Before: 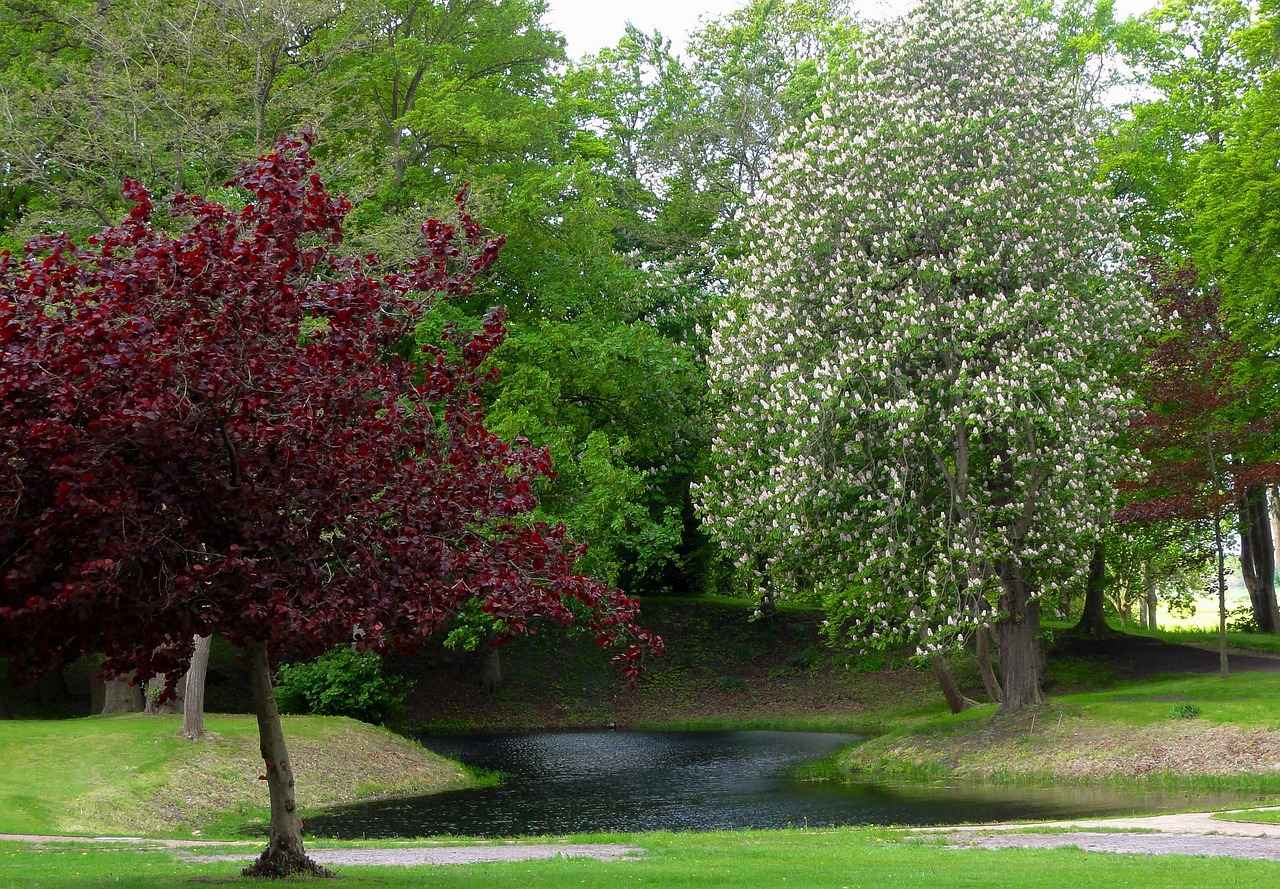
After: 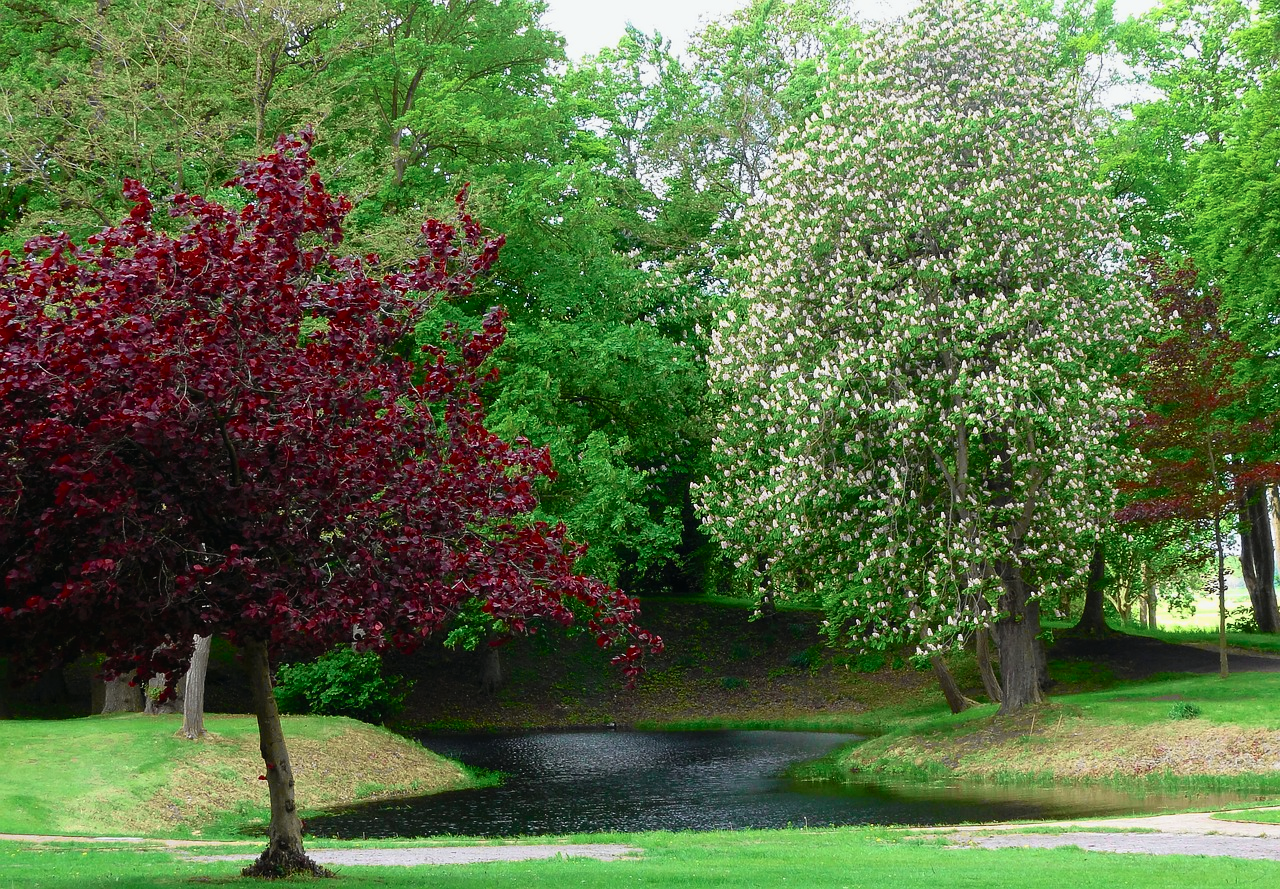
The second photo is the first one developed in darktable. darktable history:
tone curve: curves: ch0 [(0, 0.013) (0.104, 0.103) (0.258, 0.267) (0.448, 0.489) (0.709, 0.794) (0.895, 0.915) (0.994, 0.971)]; ch1 [(0, 0) (0.335, 0.298) (0.446, 0.416) (0.488, 0.488) (0.515, 0.504) (0.581, 0.615) (0.635, 0.661) (1, 1)]; ch2 [(0, 0) (0.314, 0.306) (0.436, 0.447) (0.502, 0.5) (0.538, 0.541) (0.568, 0.603) (0.641, 0.635) (0.717, 0.701) (1, 1)], color space Lab, independent channels, preserve colors none
